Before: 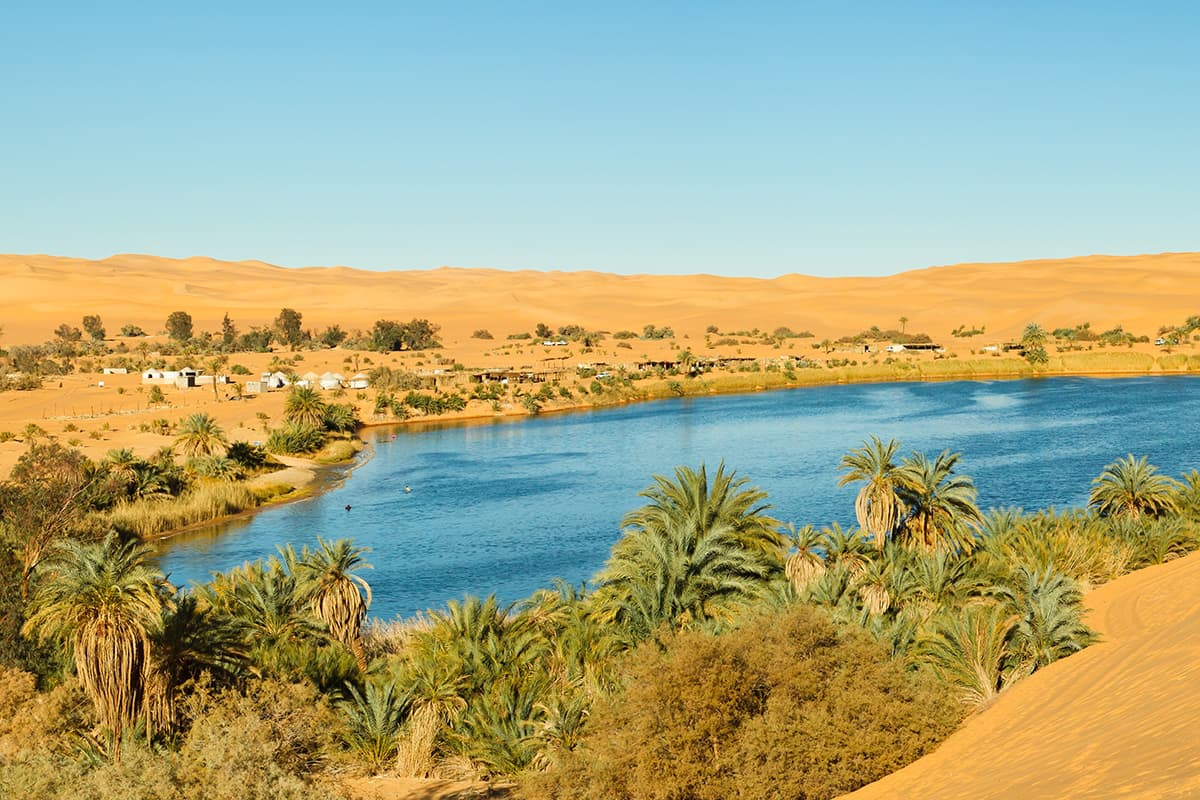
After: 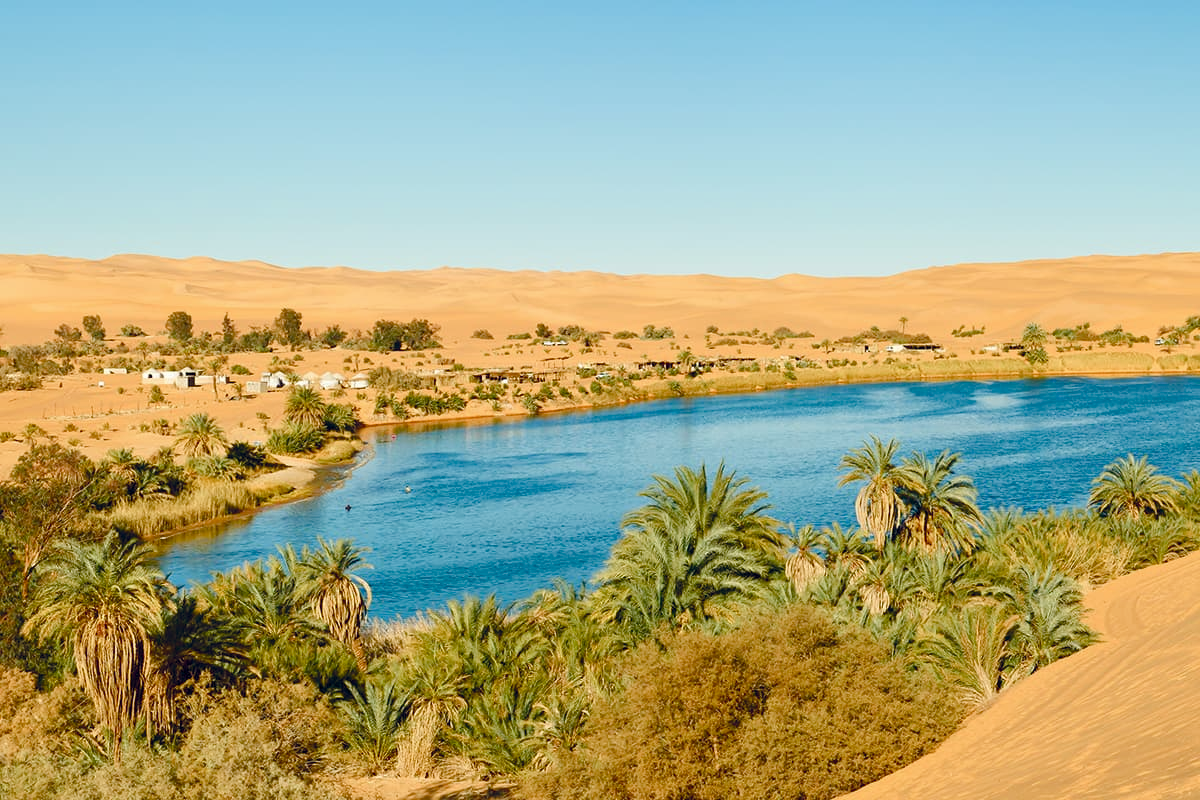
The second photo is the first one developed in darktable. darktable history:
color balance rgb: global offset › chroma 0.104%, global offset › hue 252.92°, linear chroma grading › global chroma 14.72%, perceptual saturation grading › global saturation 20%, perceptual saturation grading › highlights -49.016%, perceptual saturation grading › shadows 24.591%
